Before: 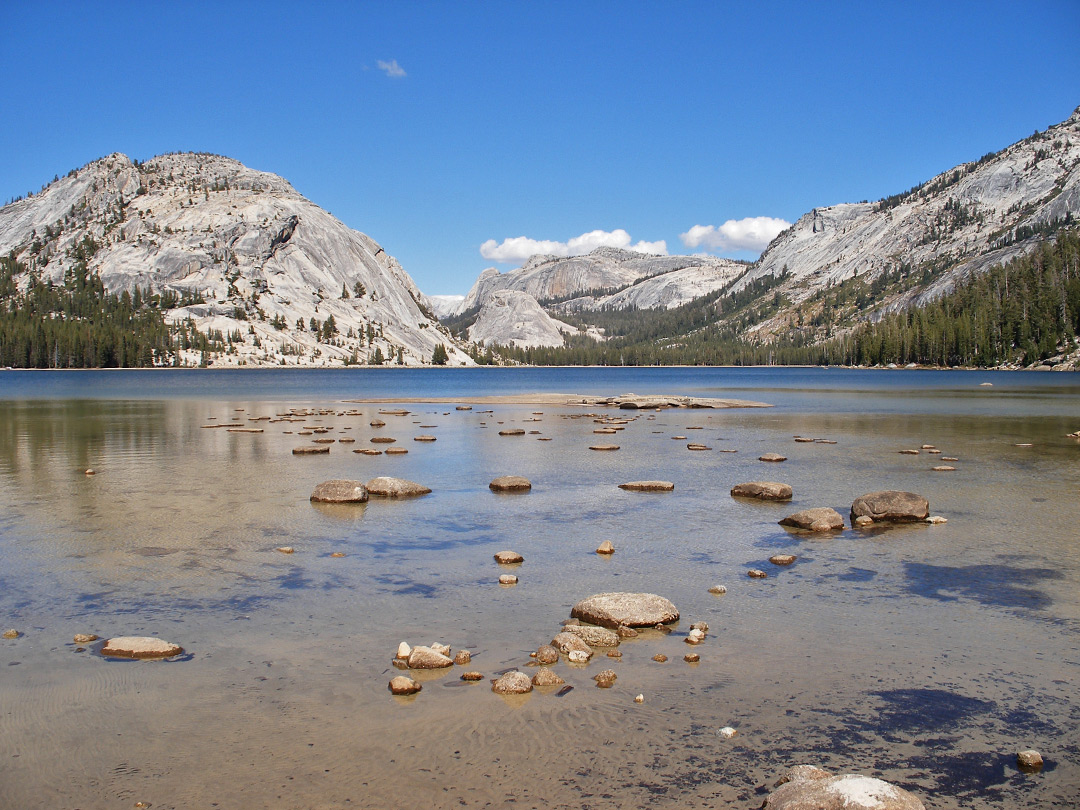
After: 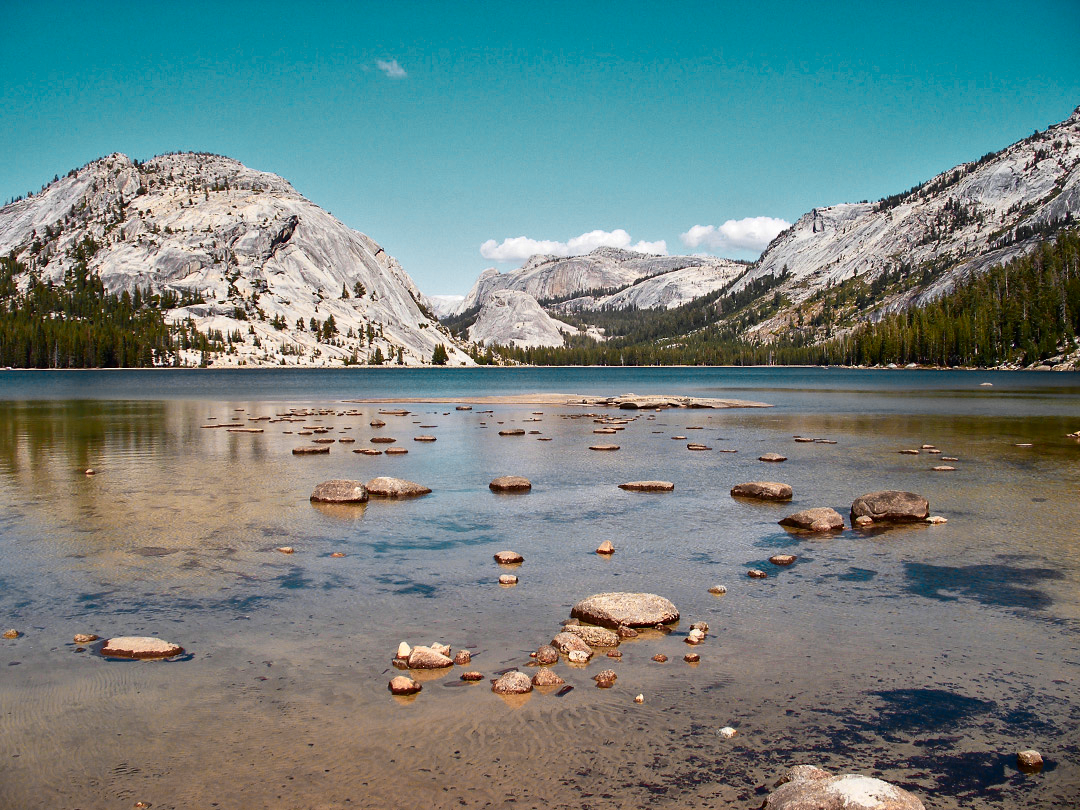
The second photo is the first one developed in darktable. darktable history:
contrast brightness saturation: contrast 0.19, brightness -0.11, saturation 0.21
color zones: curves: ch0 [(0.257, 0.558) (0.75, 0.565)]; ch1 [(0.004, 0.857) (0.14, 0.416) (0.257, 0.695) (0.442, 0.032) (0.736, 0.266) (0.891, 0.741)]; ch2 [(0, 0.623) (0.112, 0.436) (0.271, 0.474) (0.516, 0.64) (0.743, 0.286)]
